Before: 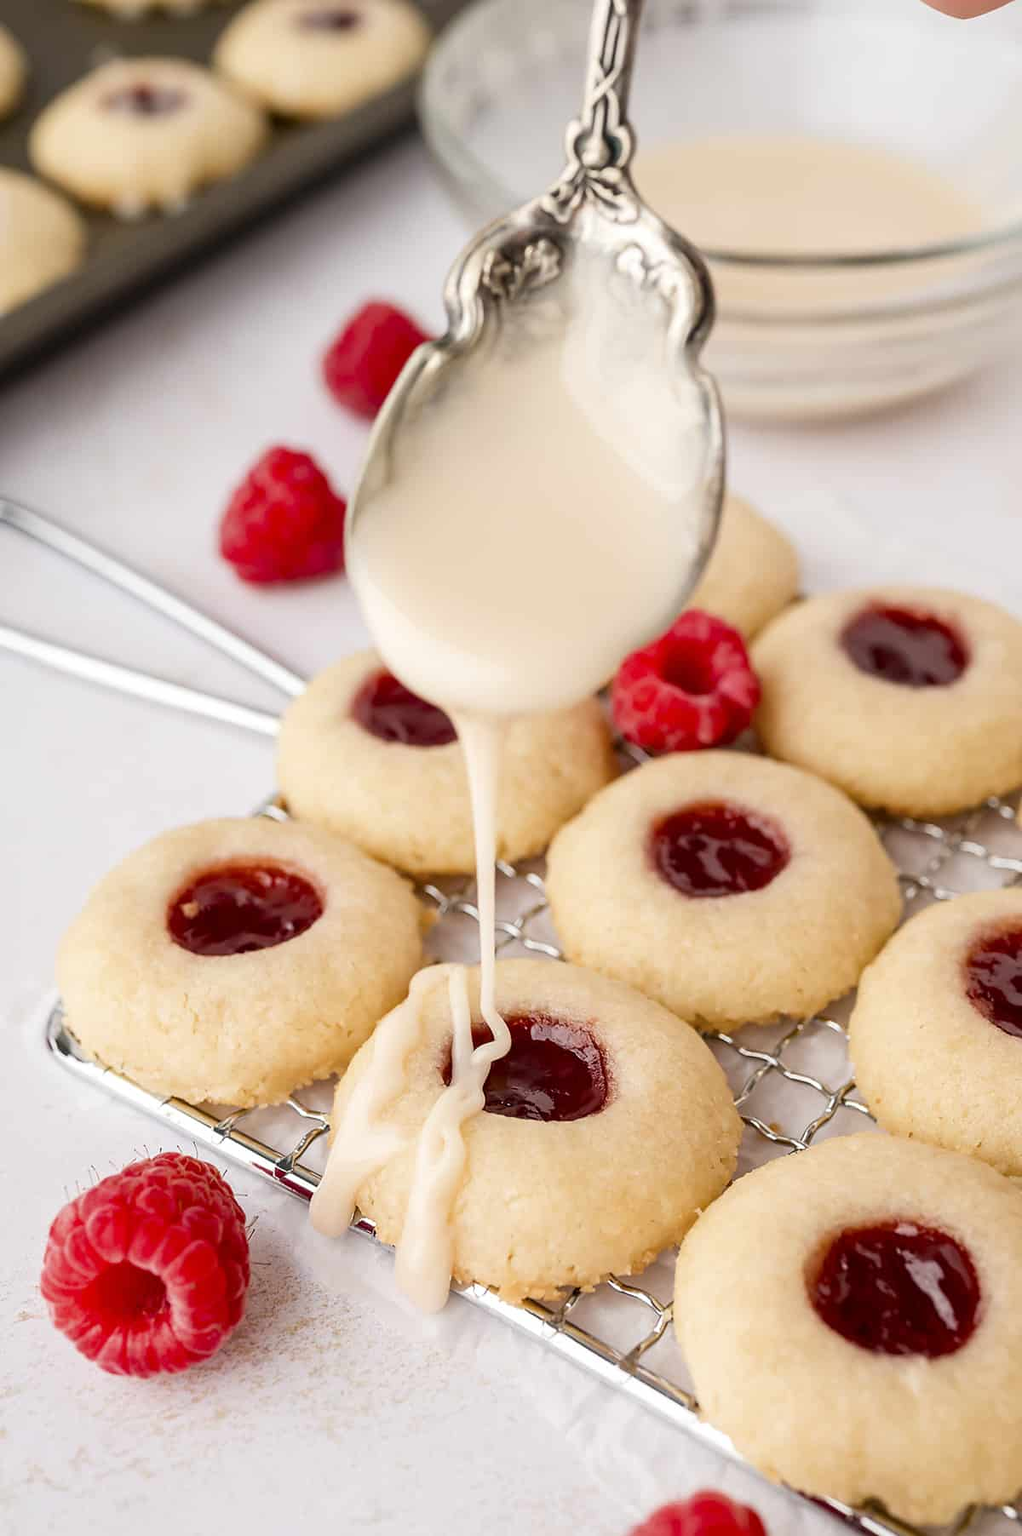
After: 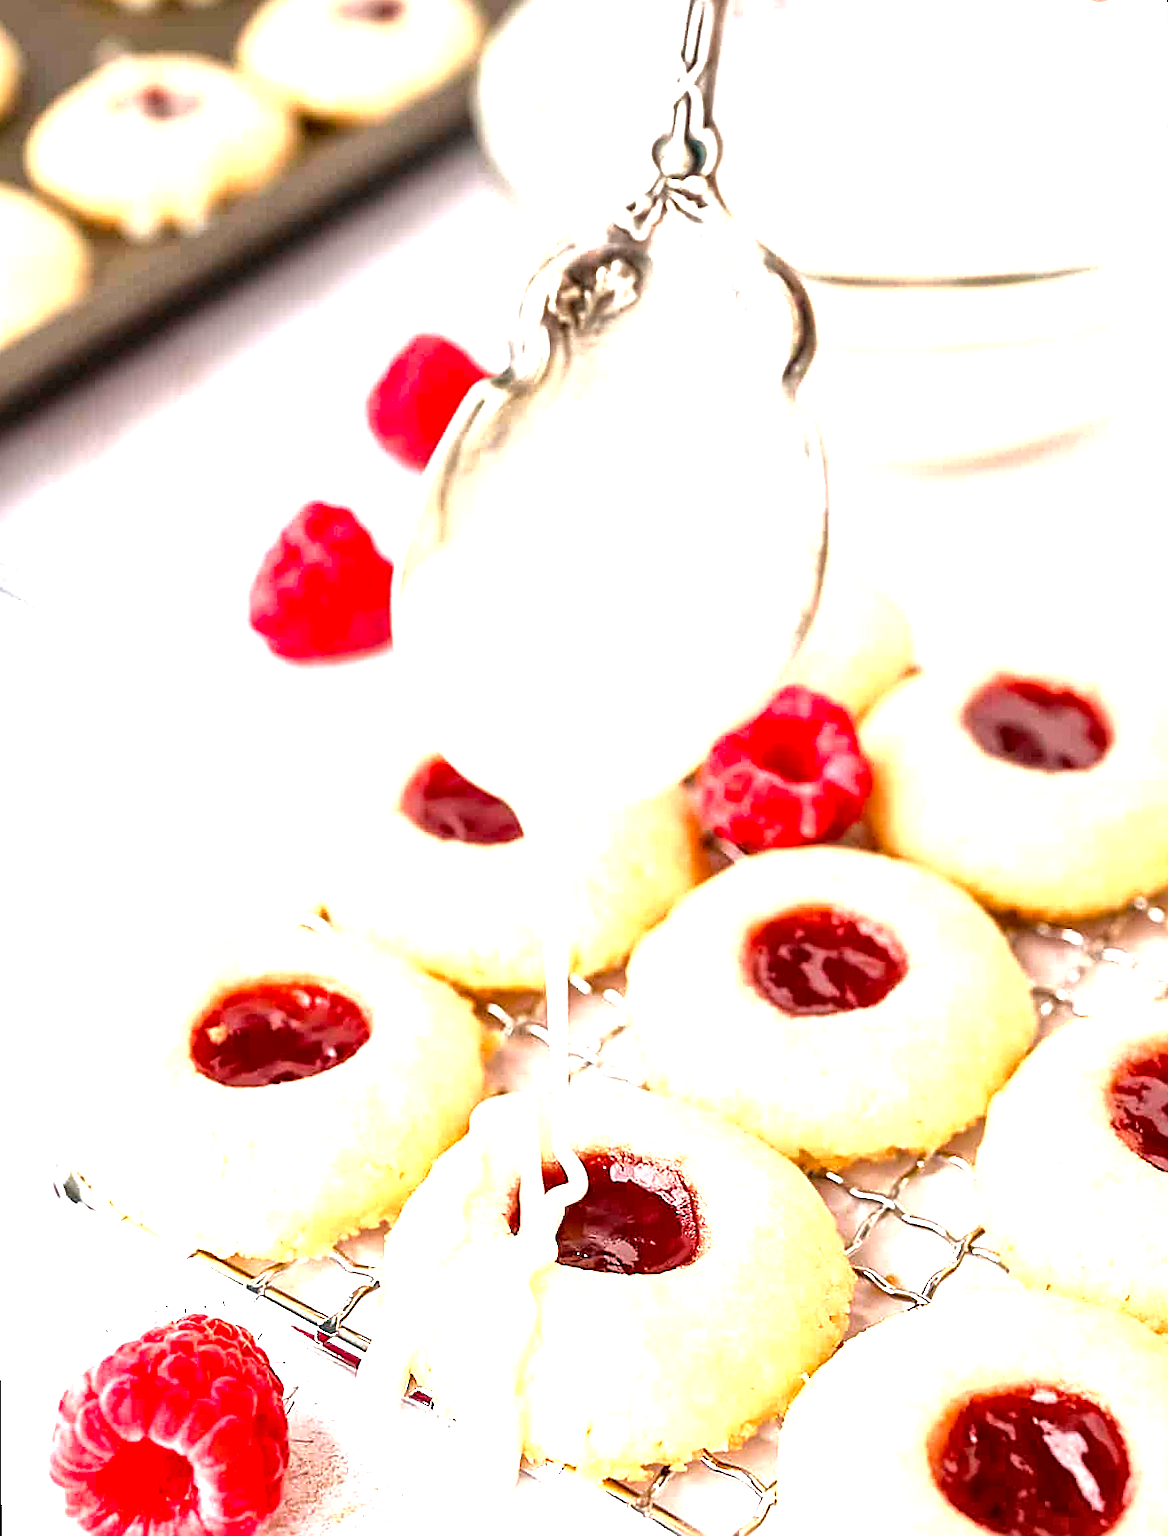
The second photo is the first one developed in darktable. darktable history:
crop and rotate: top 0%, bottom 11.49%
rotate and perspective: rotation -0.45°, automatic cropping original format, crop left 0.008, crop right 0.992, crop top 0.012, crop bottom 0.988
exposure: black level correction 0, exposure 1.6 EV, compensate exposure bias true, compensate highlight preservation false
local contrast: mode bilateral grid, contrast 25, coarseness 47, detail 151%, midtone range 0.2
tone equalizer: -8 EV 0.06 EV, smoothing diameter 25%, edges refinement/feathering 10, preserve details guided filter
sharpen: on, module defaults
